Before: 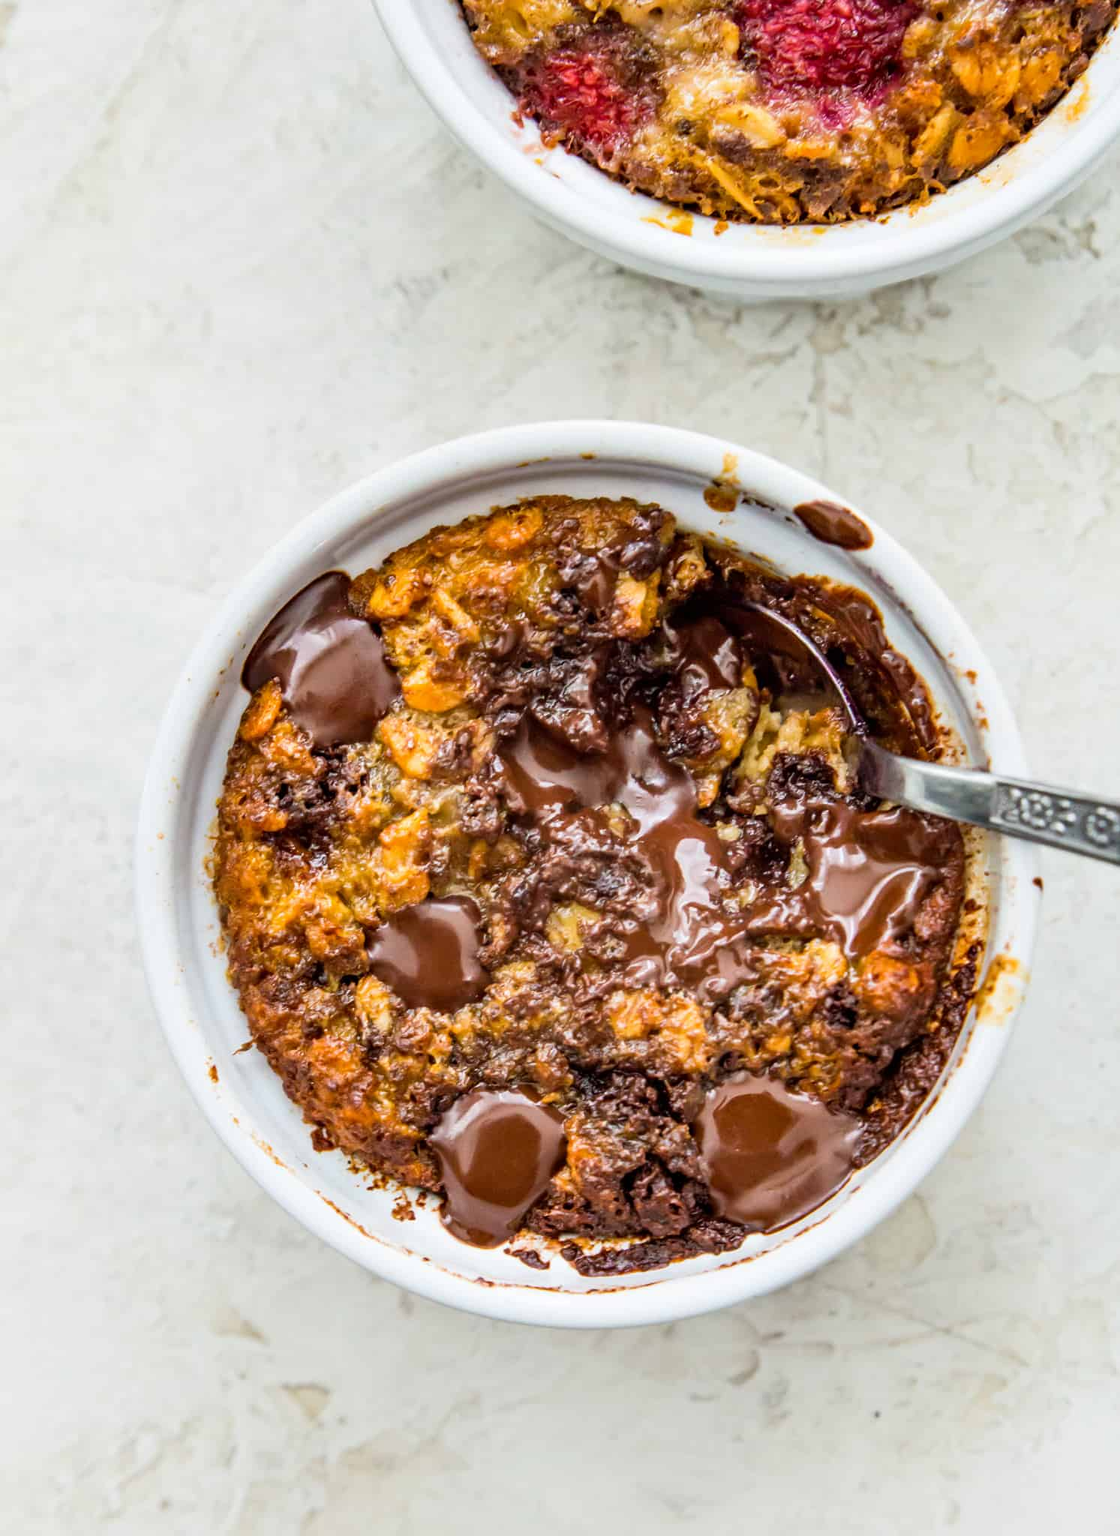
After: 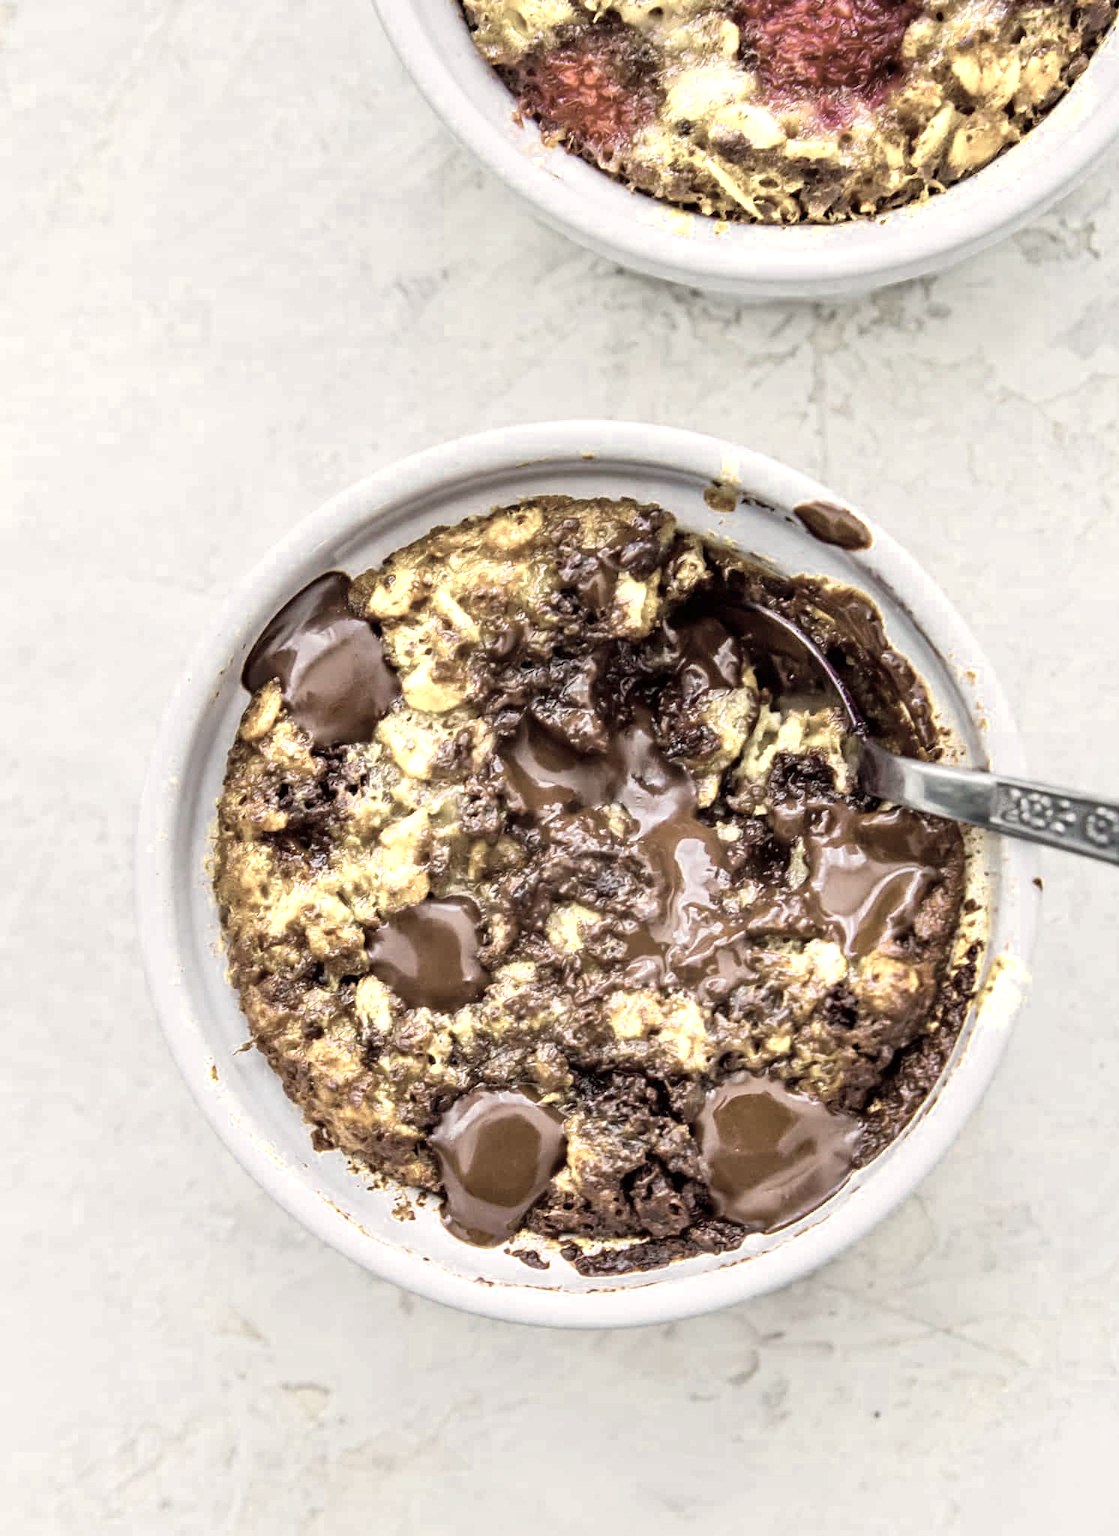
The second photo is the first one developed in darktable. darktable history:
color correction: highlights a* 3.63, highlights b* 5.13
color zones: curves: ch0 [(0.25, 0.667) (0.758, 0.368)]; ch1 [(0.215, 0.245) (0.761, 0.373)]; ch2 [(0.247, 0.554) (0.761, 0.436)]
